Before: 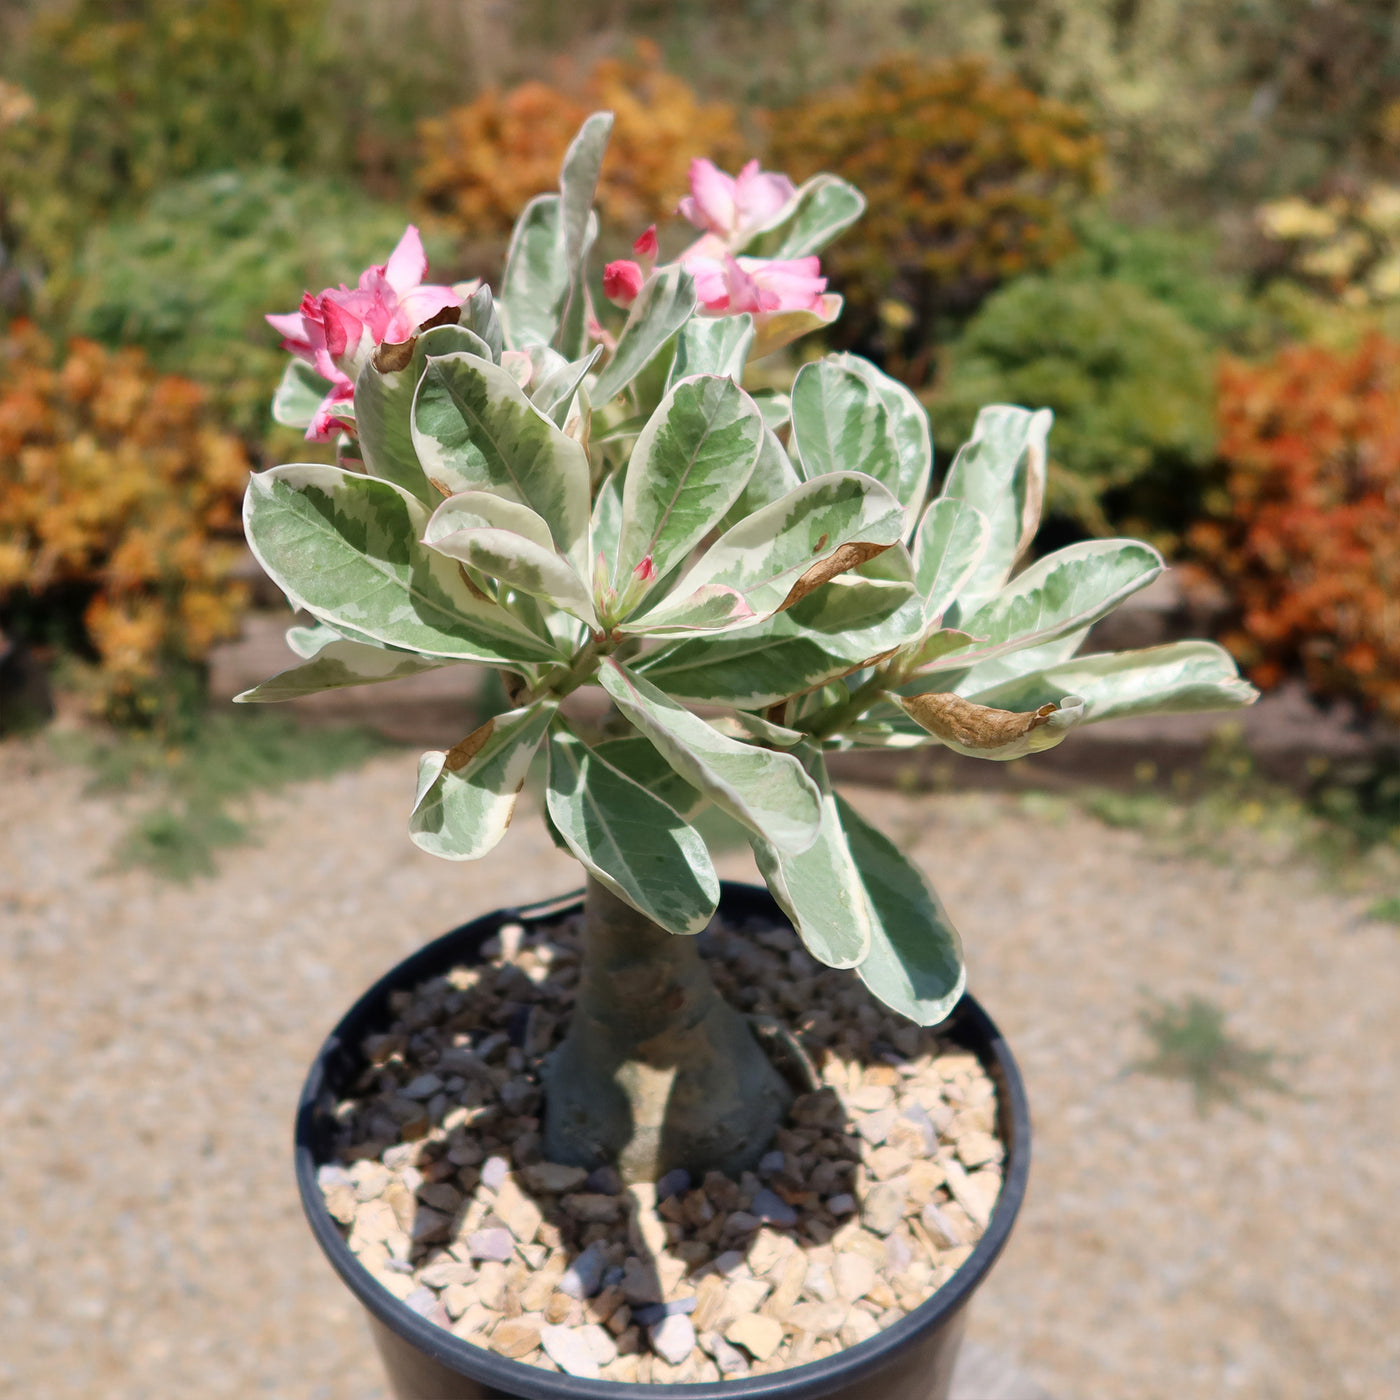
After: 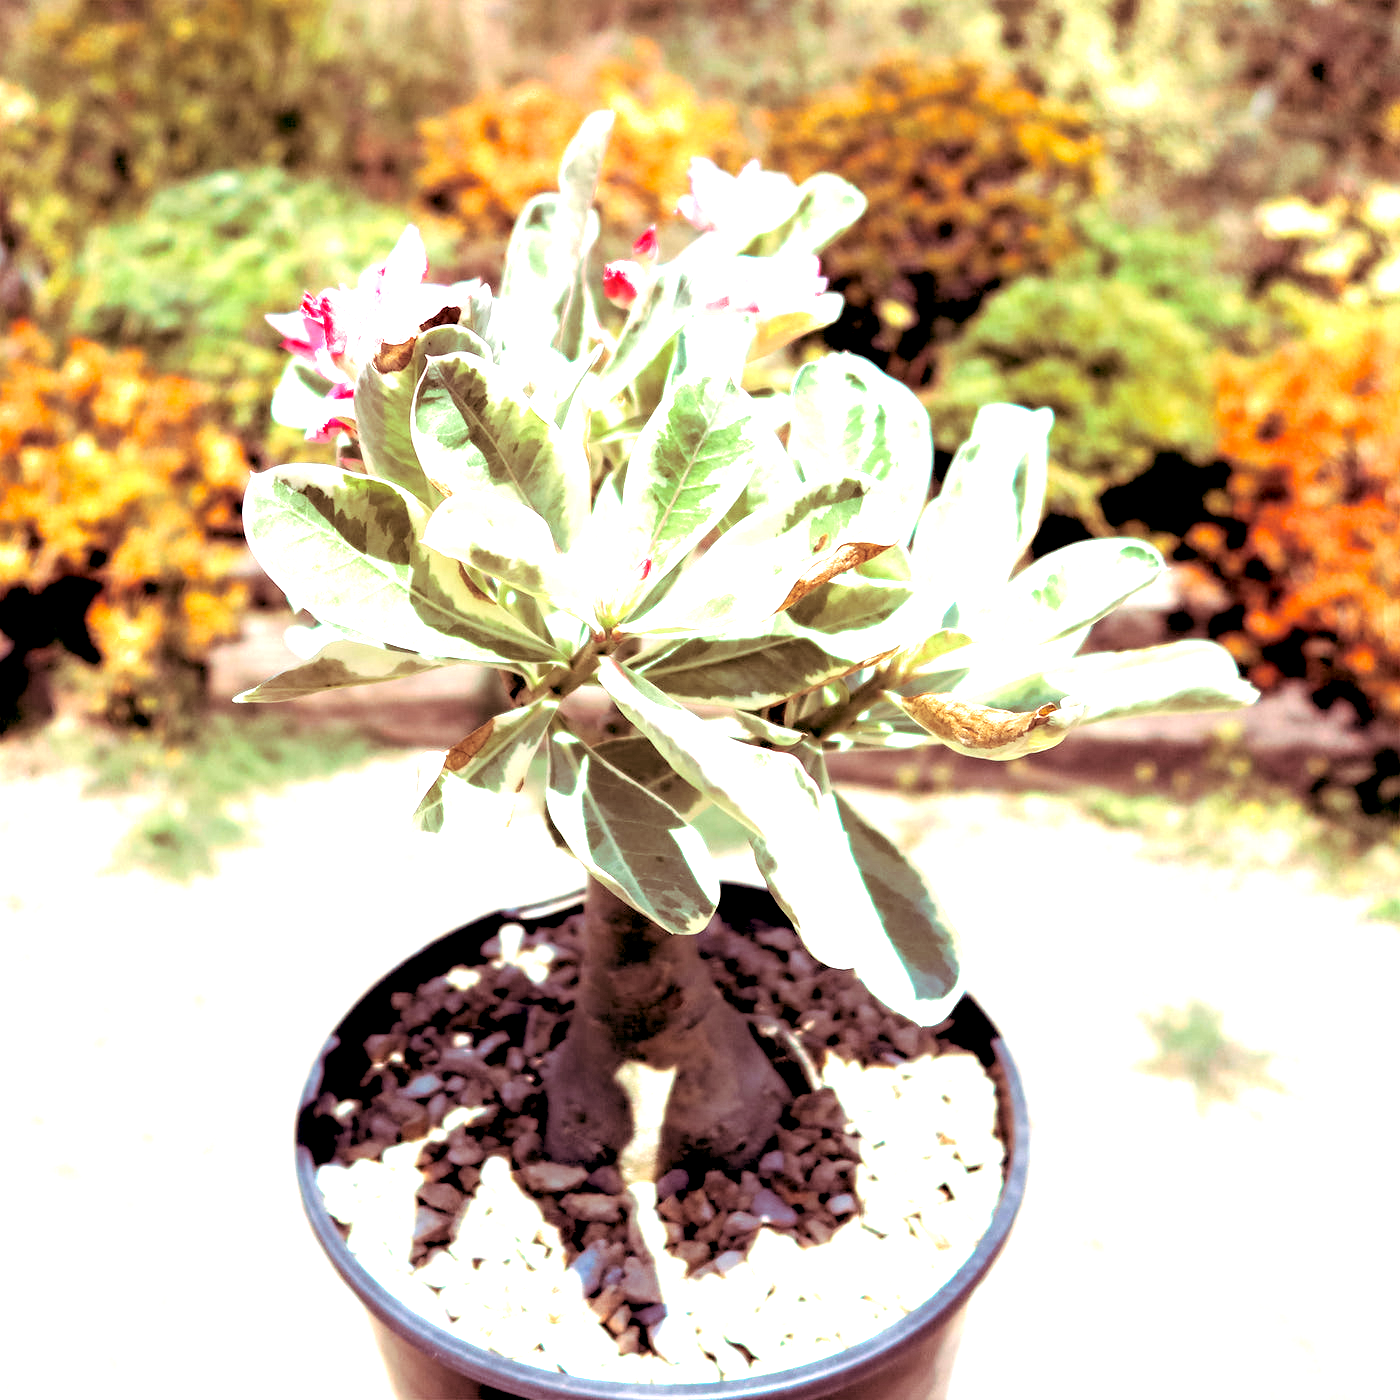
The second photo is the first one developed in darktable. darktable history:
exposure: black level correction 0.016, exposure 1.774 EV, compensate highlight preservation false
split-toning: highlights › hue 187.2°, highlights › saturation 0.83, balance -68.05, compress 56.43%
